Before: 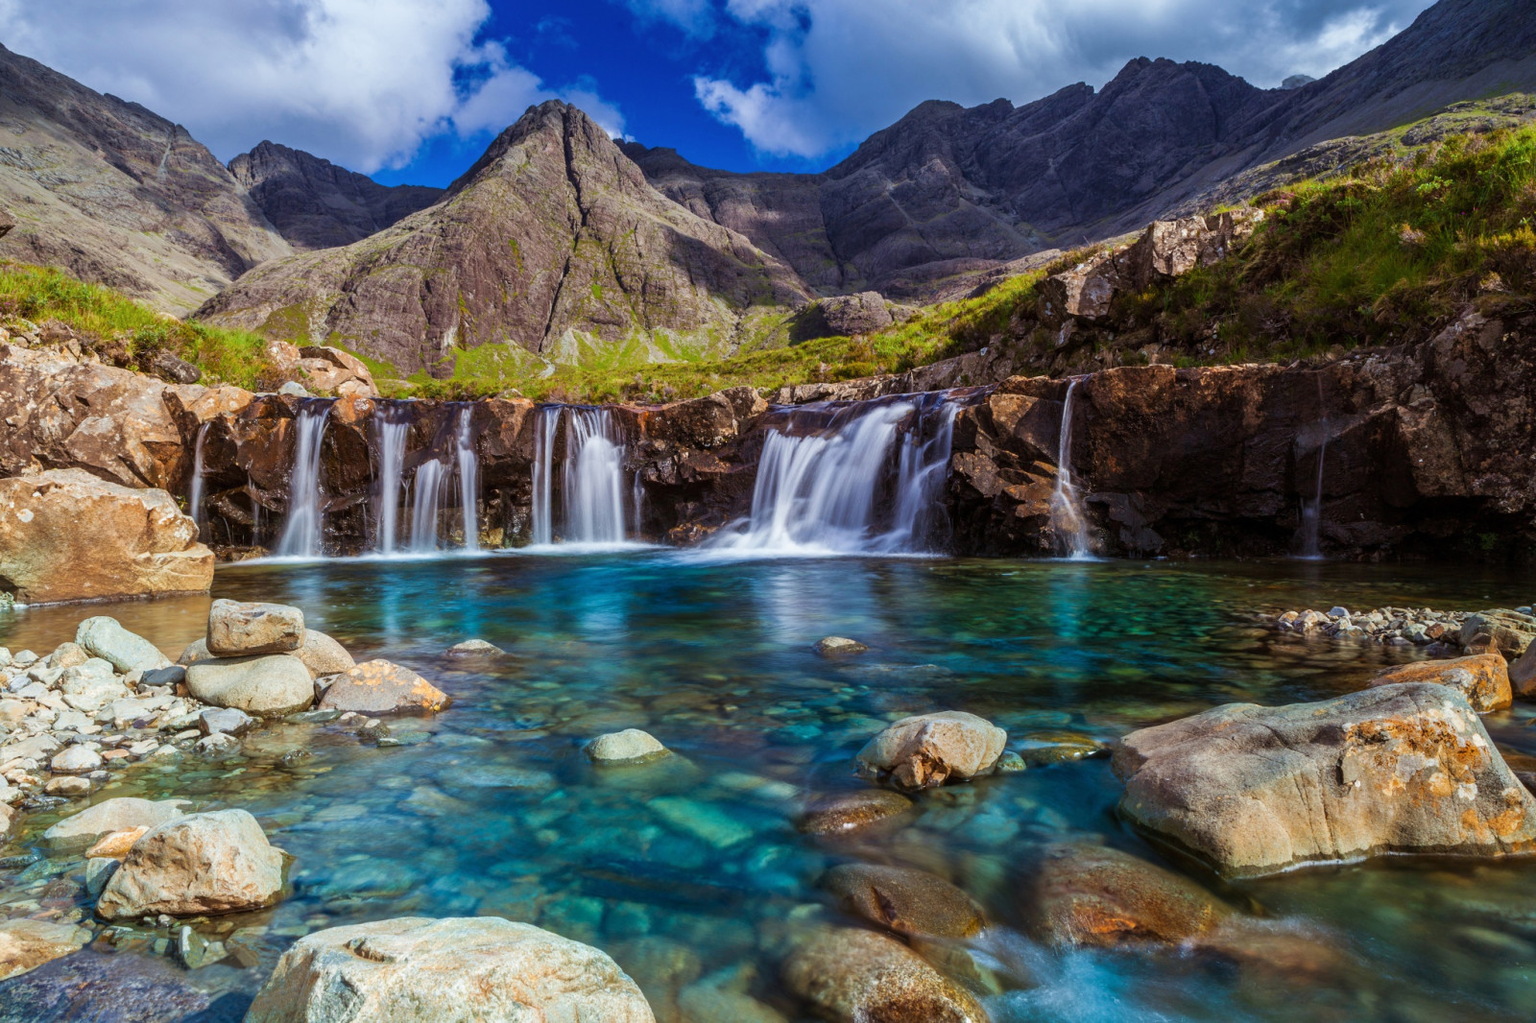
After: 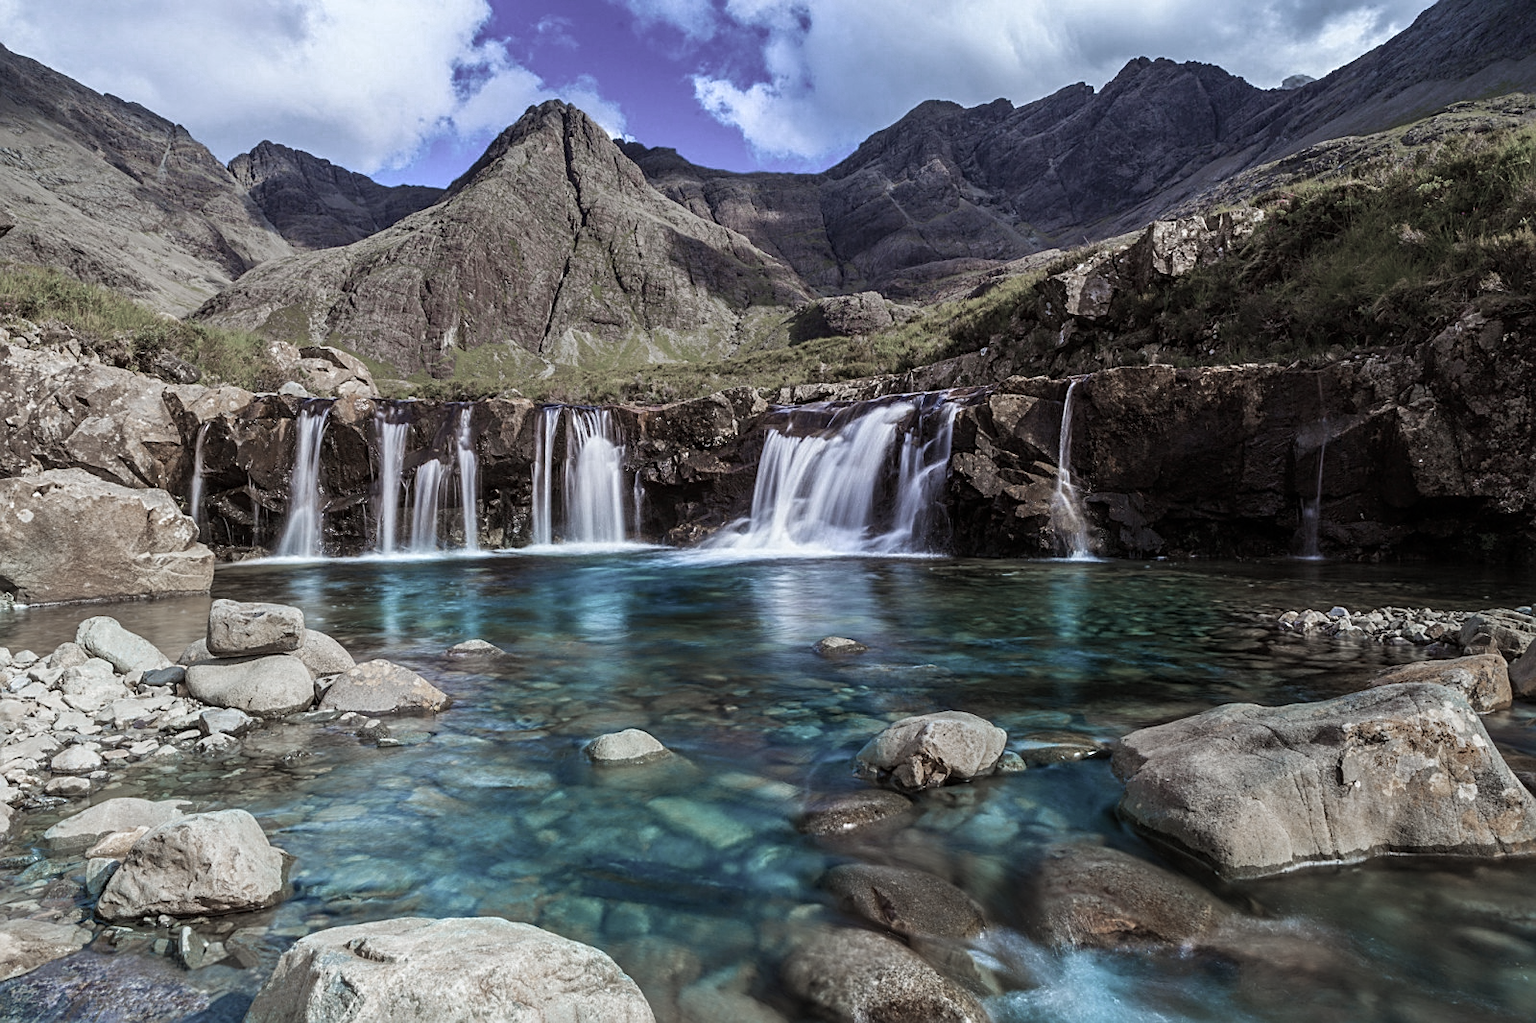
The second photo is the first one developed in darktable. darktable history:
contrast brightness saturation: contrast 0.008, saturation -0.062
color zones: curves: ch0 [(0, 0.613) (0.01, 0.613) (0.245, 0.448) (0.498, 0.529) (0.642, 0.665) (0.879, 0.777) (0.99, 0.613)]; ch1 [(0, 0.272) (0.219, 0.127) (0.724, 0.346)]
exposure: exposure -0.11 EV, compensate exposure bias true, compensate highlight preservation false
sharpen: on, module defaults
